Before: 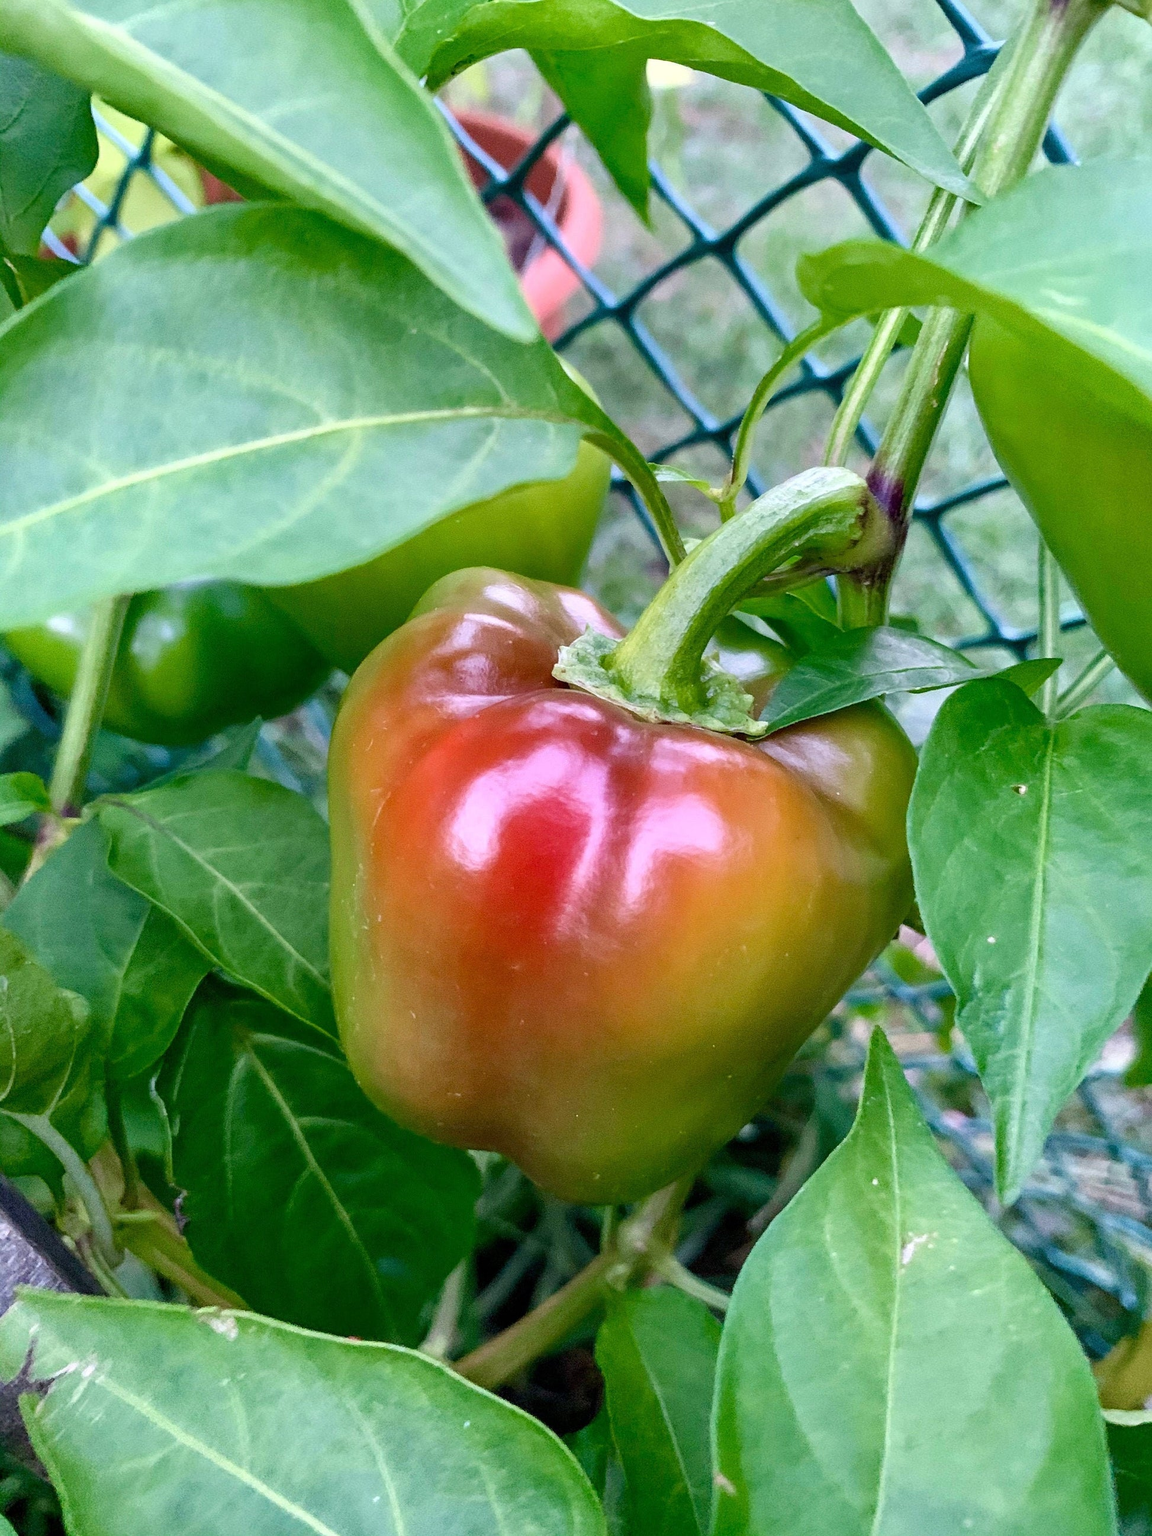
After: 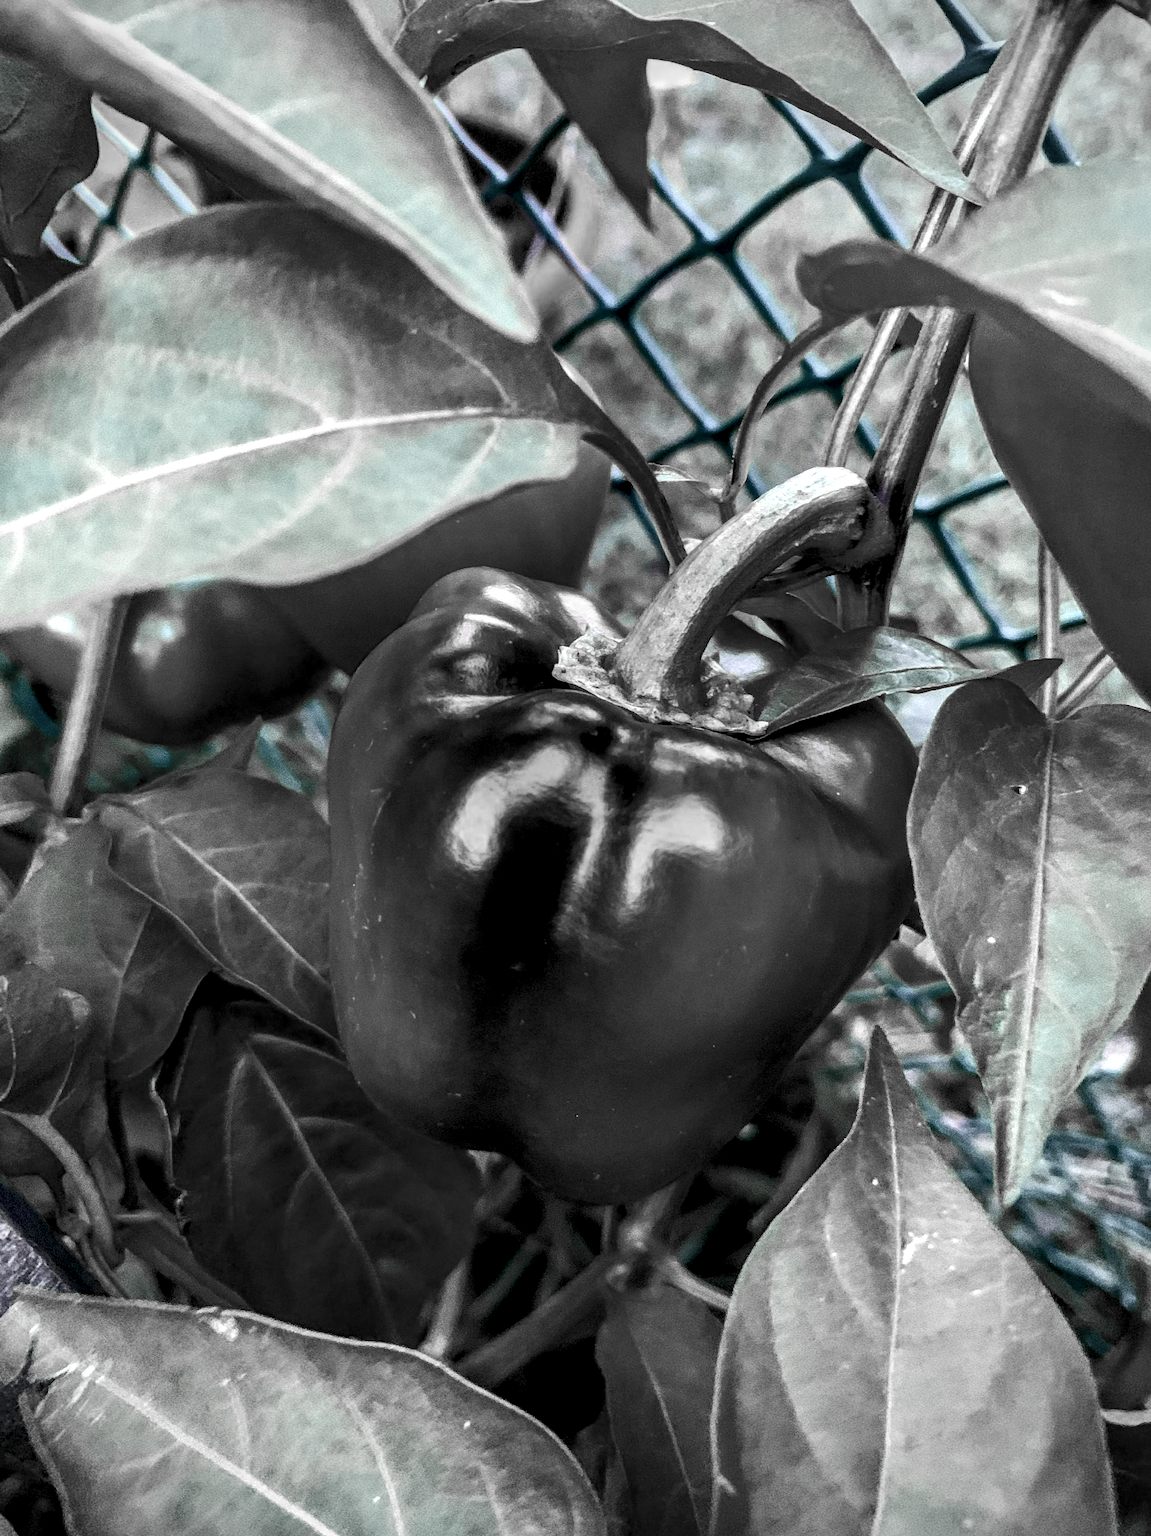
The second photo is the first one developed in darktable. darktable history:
local contrast: highlights 25%, detail 150%
color balance rgb: perceptual saturation grading › highlights -31.88%, perceptual saturation grading › mid-tones 5.8%, perceptual saturation grading › shadows 18.12%, perceptual brilliance grading › highlights 3.62%, perceptual brilliance grading › mid-tones -18.12%, perceptual brilliance grading › shadows -41.3%
color equalizer: saturation › red 0.231, saturation › orange 0.289, saturation › yellow 0.301, saturation › green 0.555, saturation › cyan 0.879, saturation › blue 0.867, saturation › lavender 0.763, saturation › magenta 0.254, brightness › red 0.578, brightness › orange 0.52, brightness › yellow 0.636, brightness › cyan 1.02, brightness › blue 1.02, brightness › magenta 0.694
color equalizer "1": saturation › red 0.231, saturation › orange 0.289, saturation › yellow 0.301, saturation › green 0.555, saturation › cyan 0.879, saturation › blue 0.867, saturation › lavender 0.763, saturation › magenta 0.254
vignetting: on, module defaults
